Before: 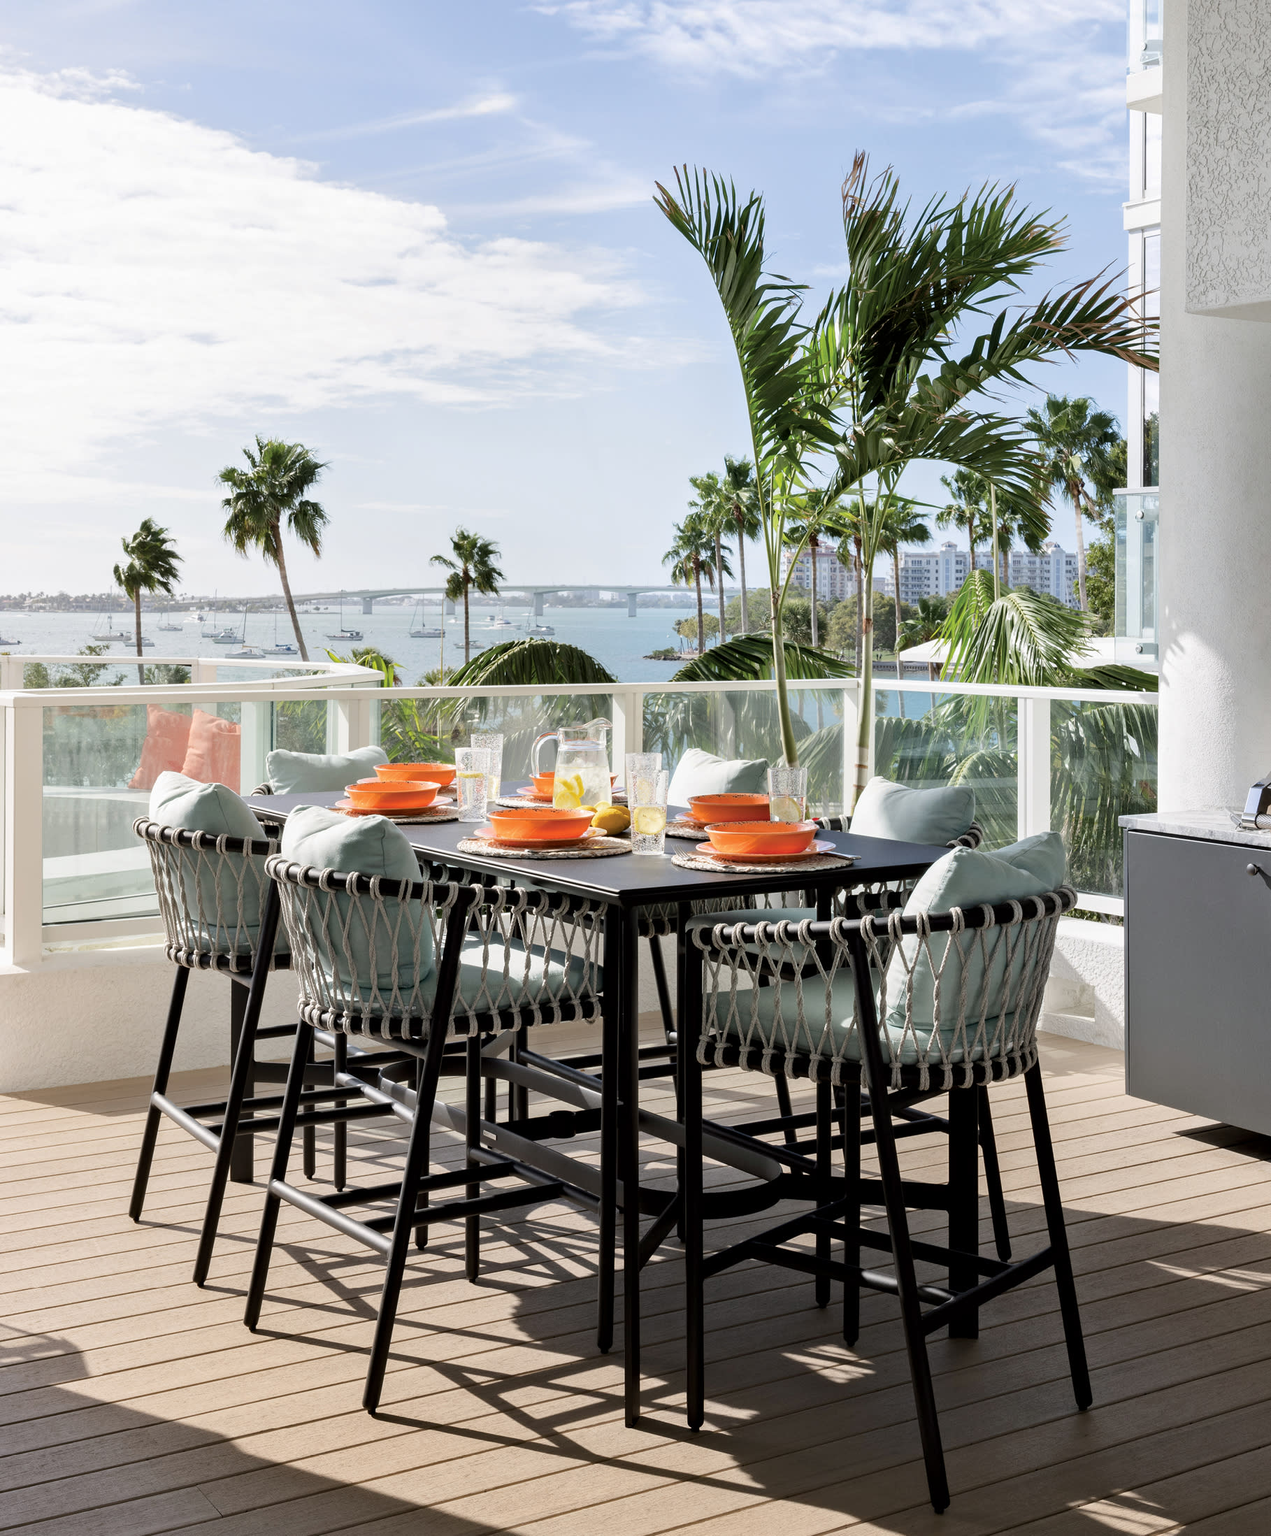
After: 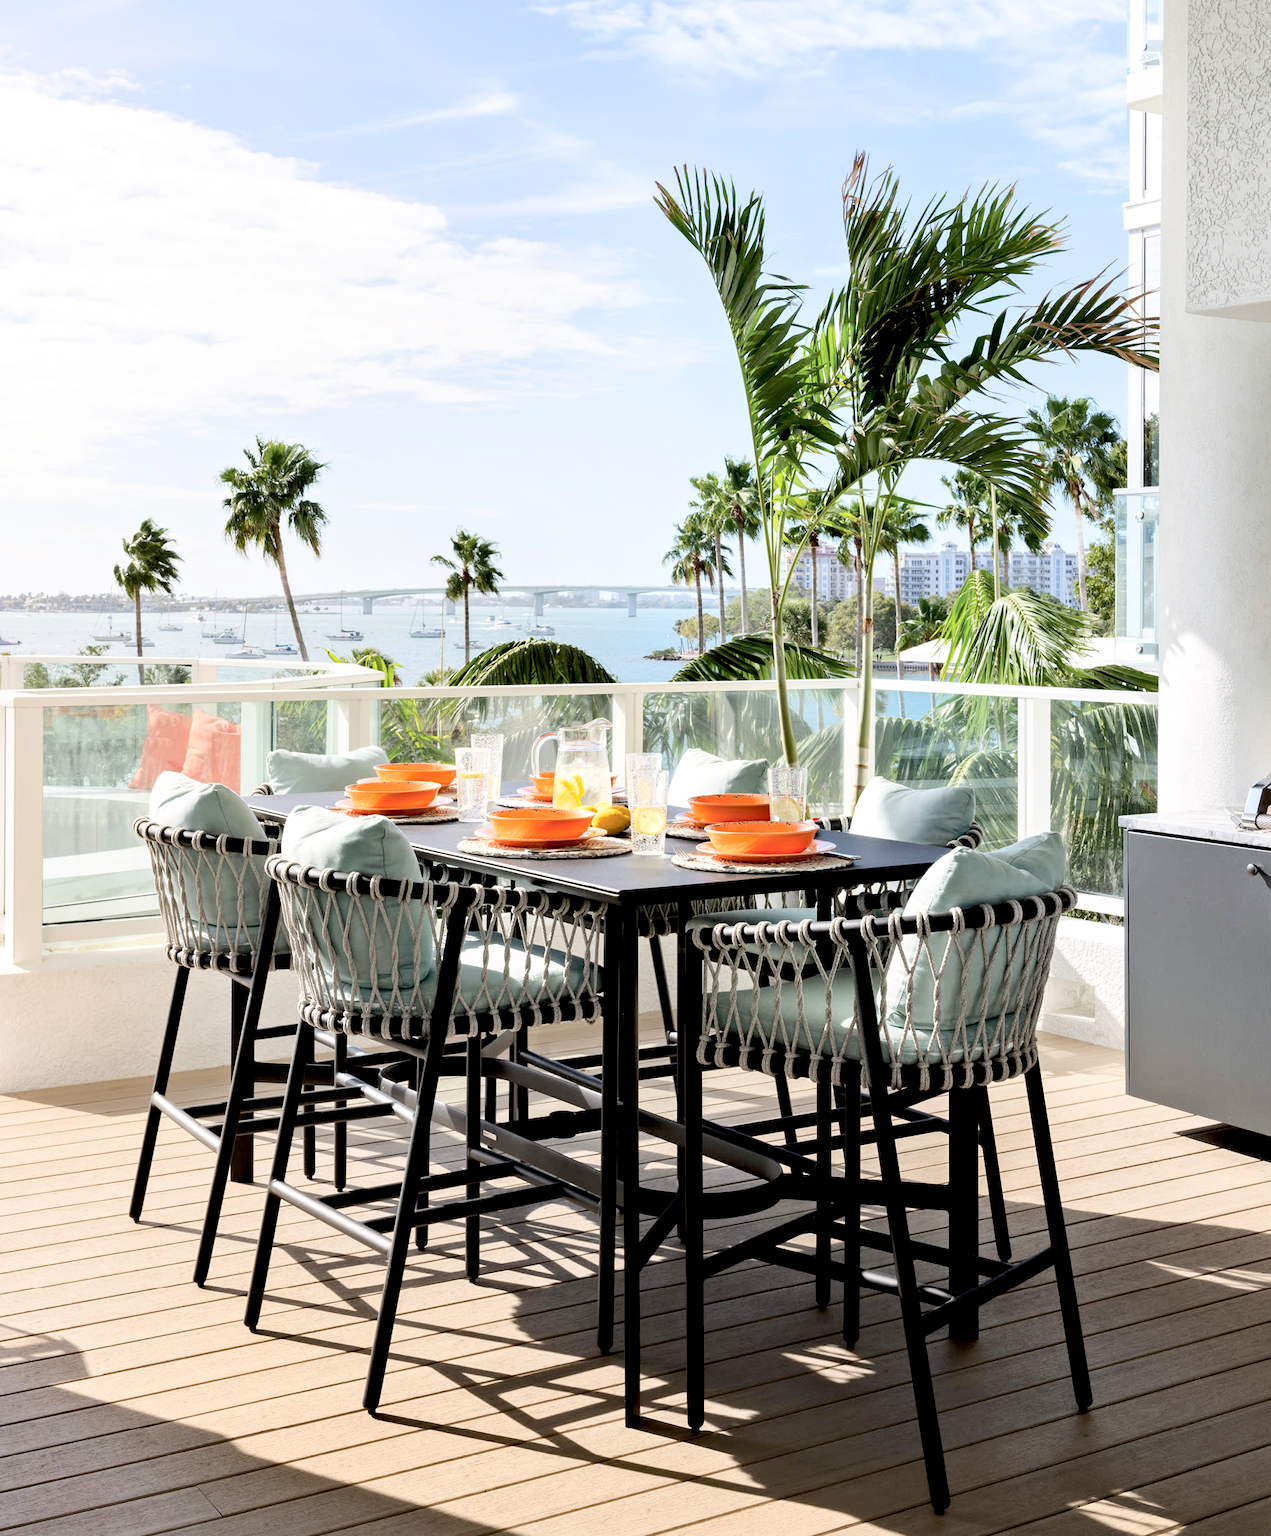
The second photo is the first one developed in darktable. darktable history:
exposure: black level correction 0.009, exposure 0.016 EV, compensate exposure bias true, compensate highlight preservation false
base curve: curves: ch0 [(0, 0) (0.204, 0.334) (0.55, 0.733) (1, 1)]
local contrast: highlights 107%, shadows 98%, detail 119%, midtone range 0.2
